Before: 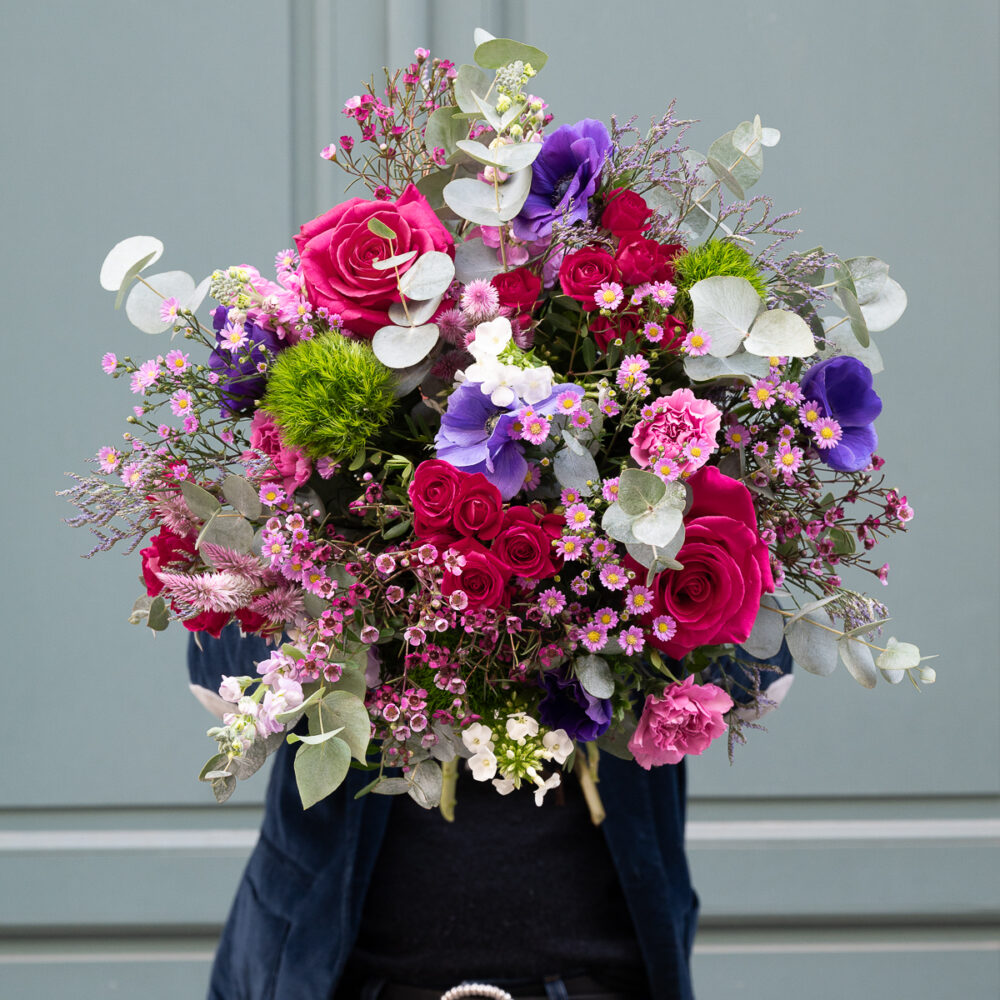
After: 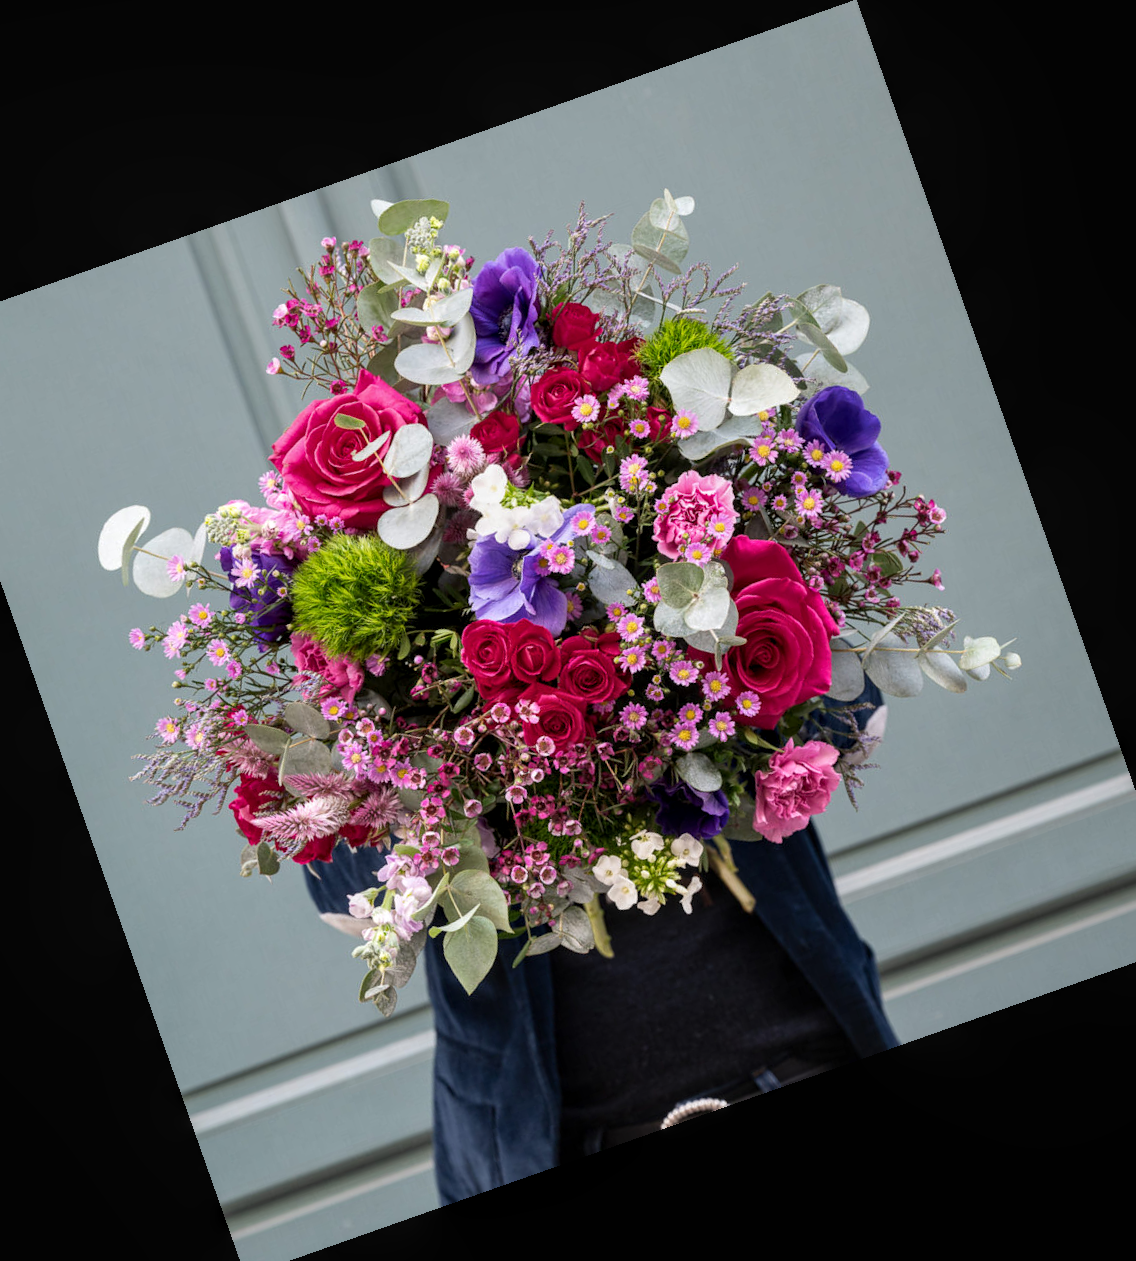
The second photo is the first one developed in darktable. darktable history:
local contrast: on, module defaults
crop and rotate: angle 19.43°, left 6.812%, right 4.125%, bottom 1.087%
